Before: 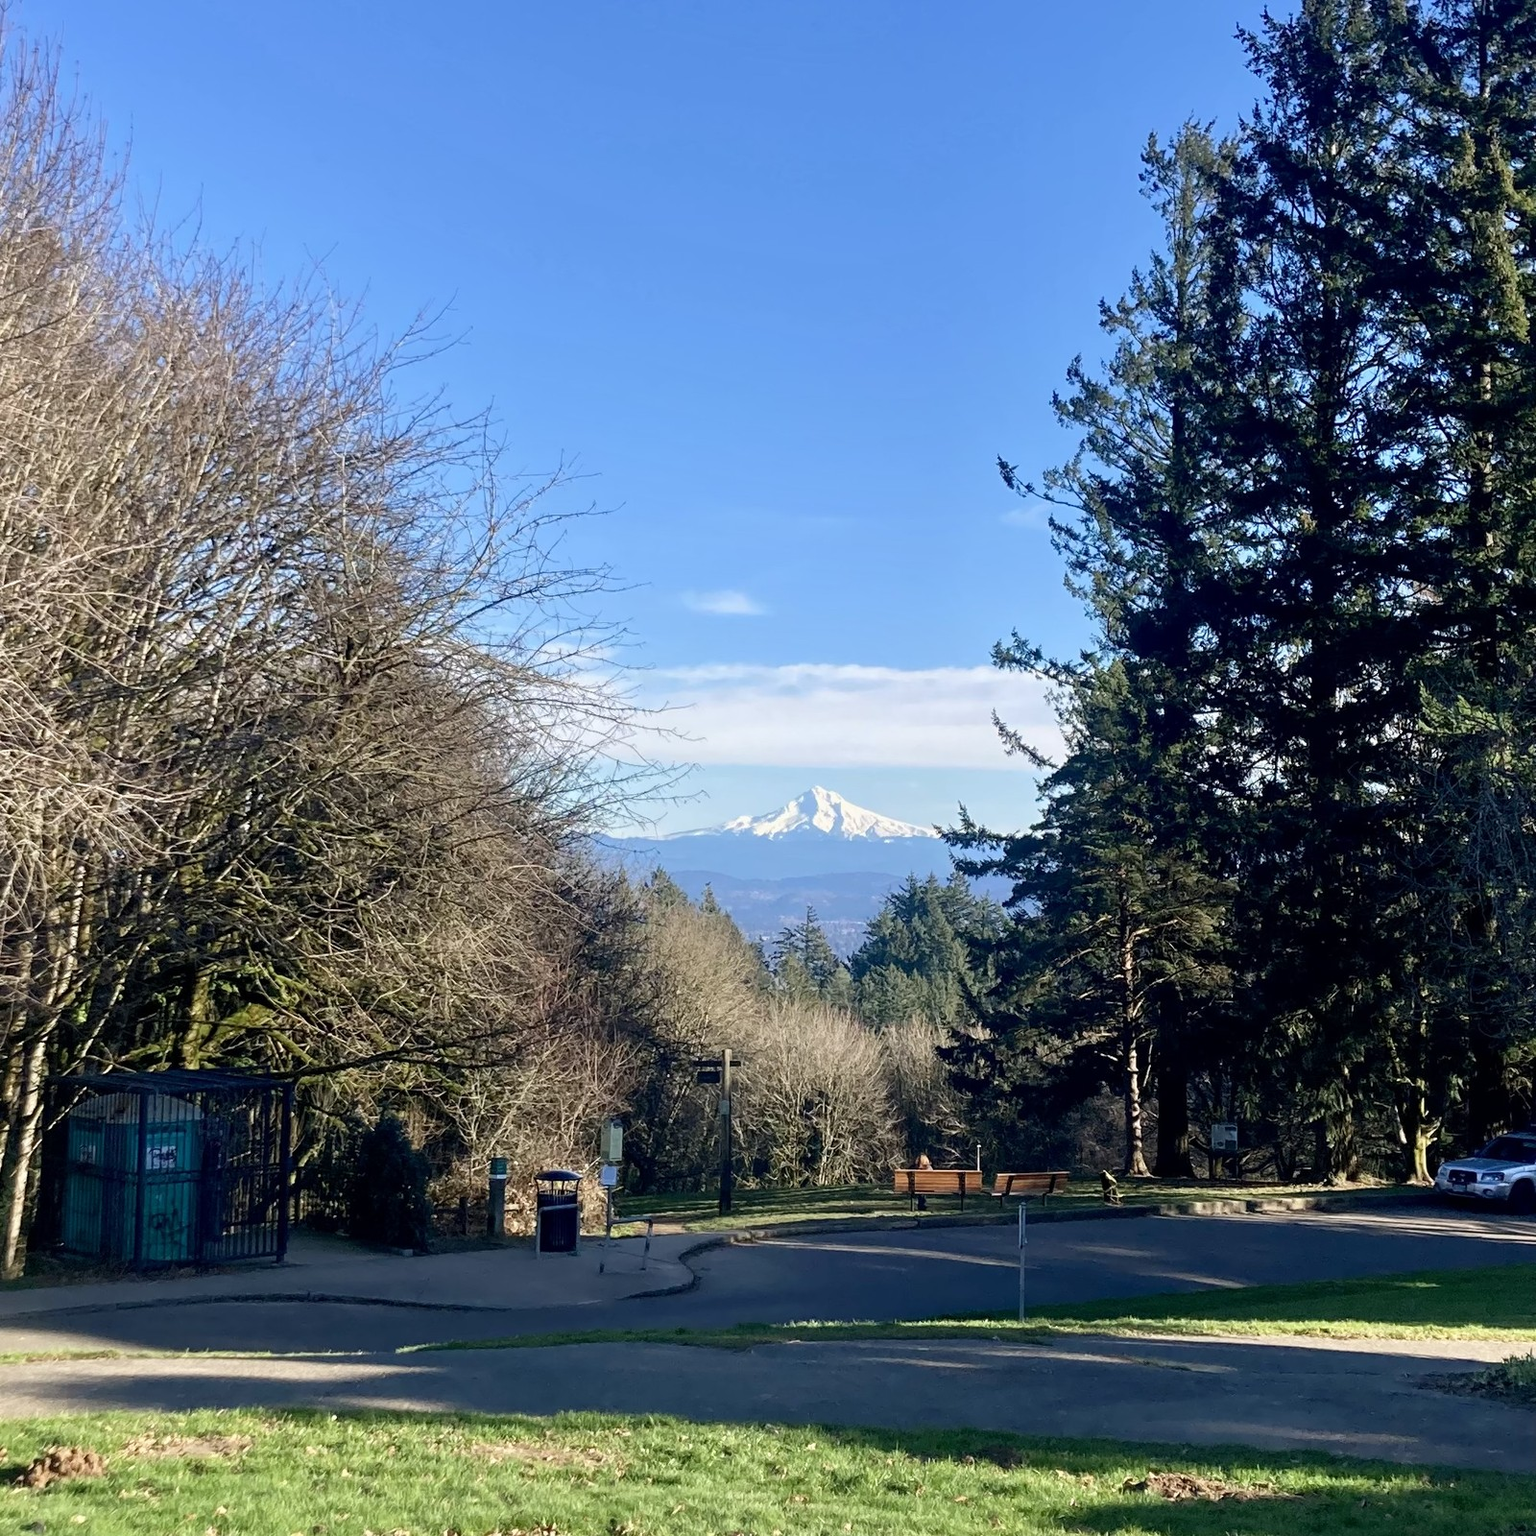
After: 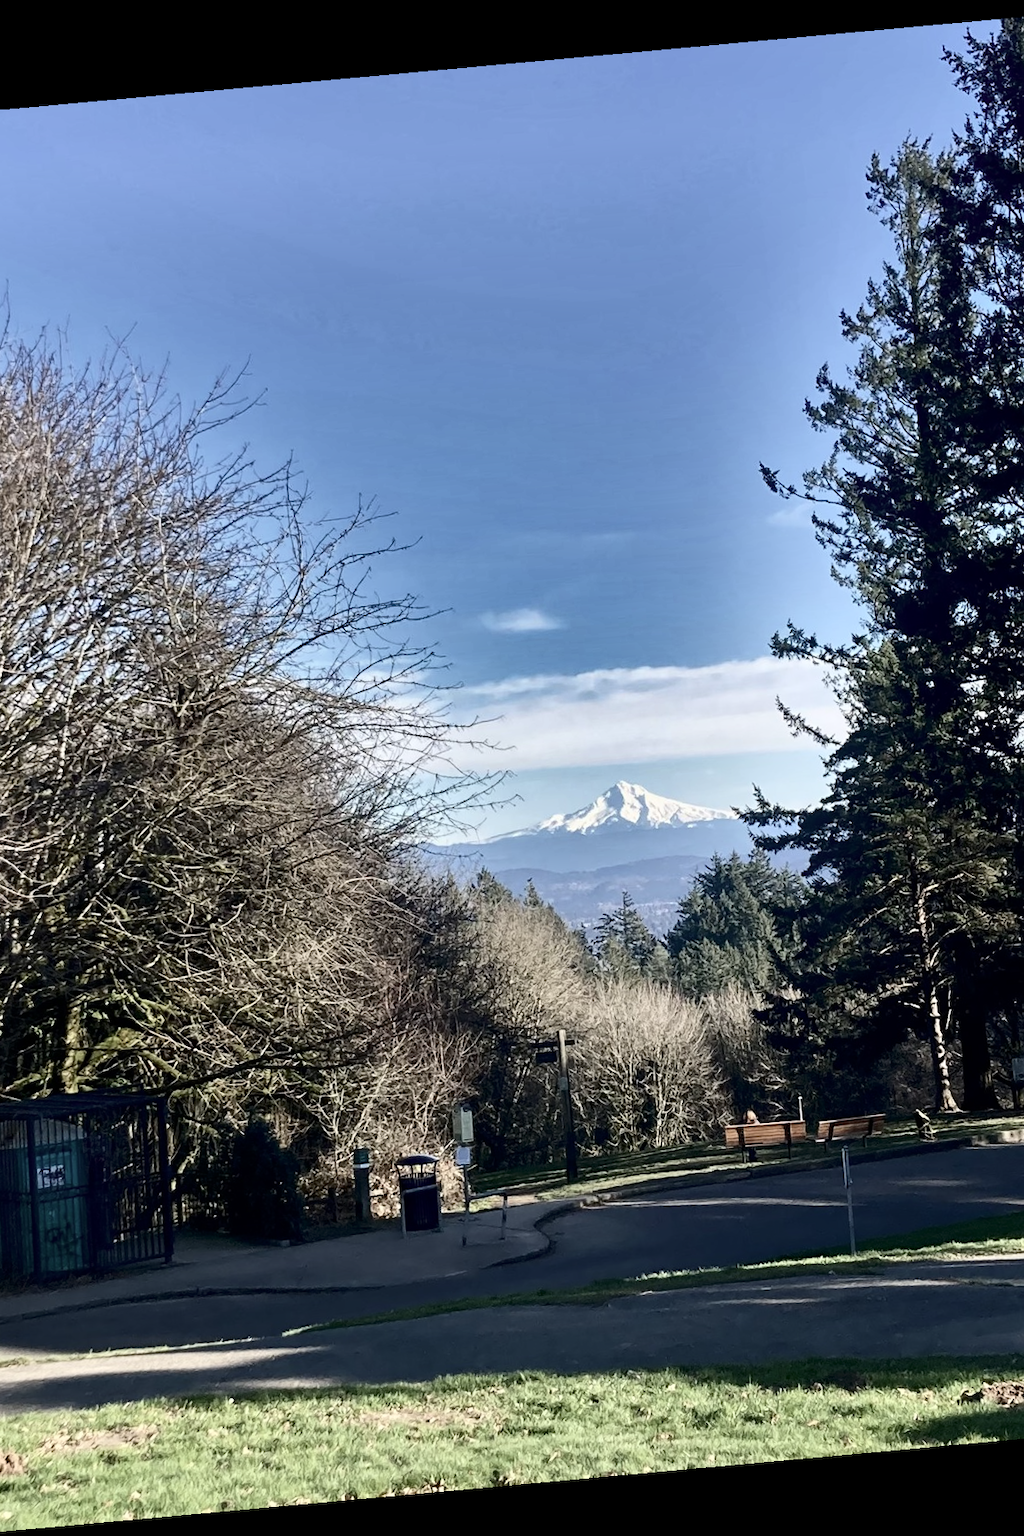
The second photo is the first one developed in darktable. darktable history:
rotate and perspective: rotation -5.2°, automatic cropping off
crop and rotate: left 12.648%, right 20.685%
contrast brightness saturation: contrast 0.25, saturation -0.31
shadows and highlights: shadows 24.5, highlights -78.15, soften with gaussian
